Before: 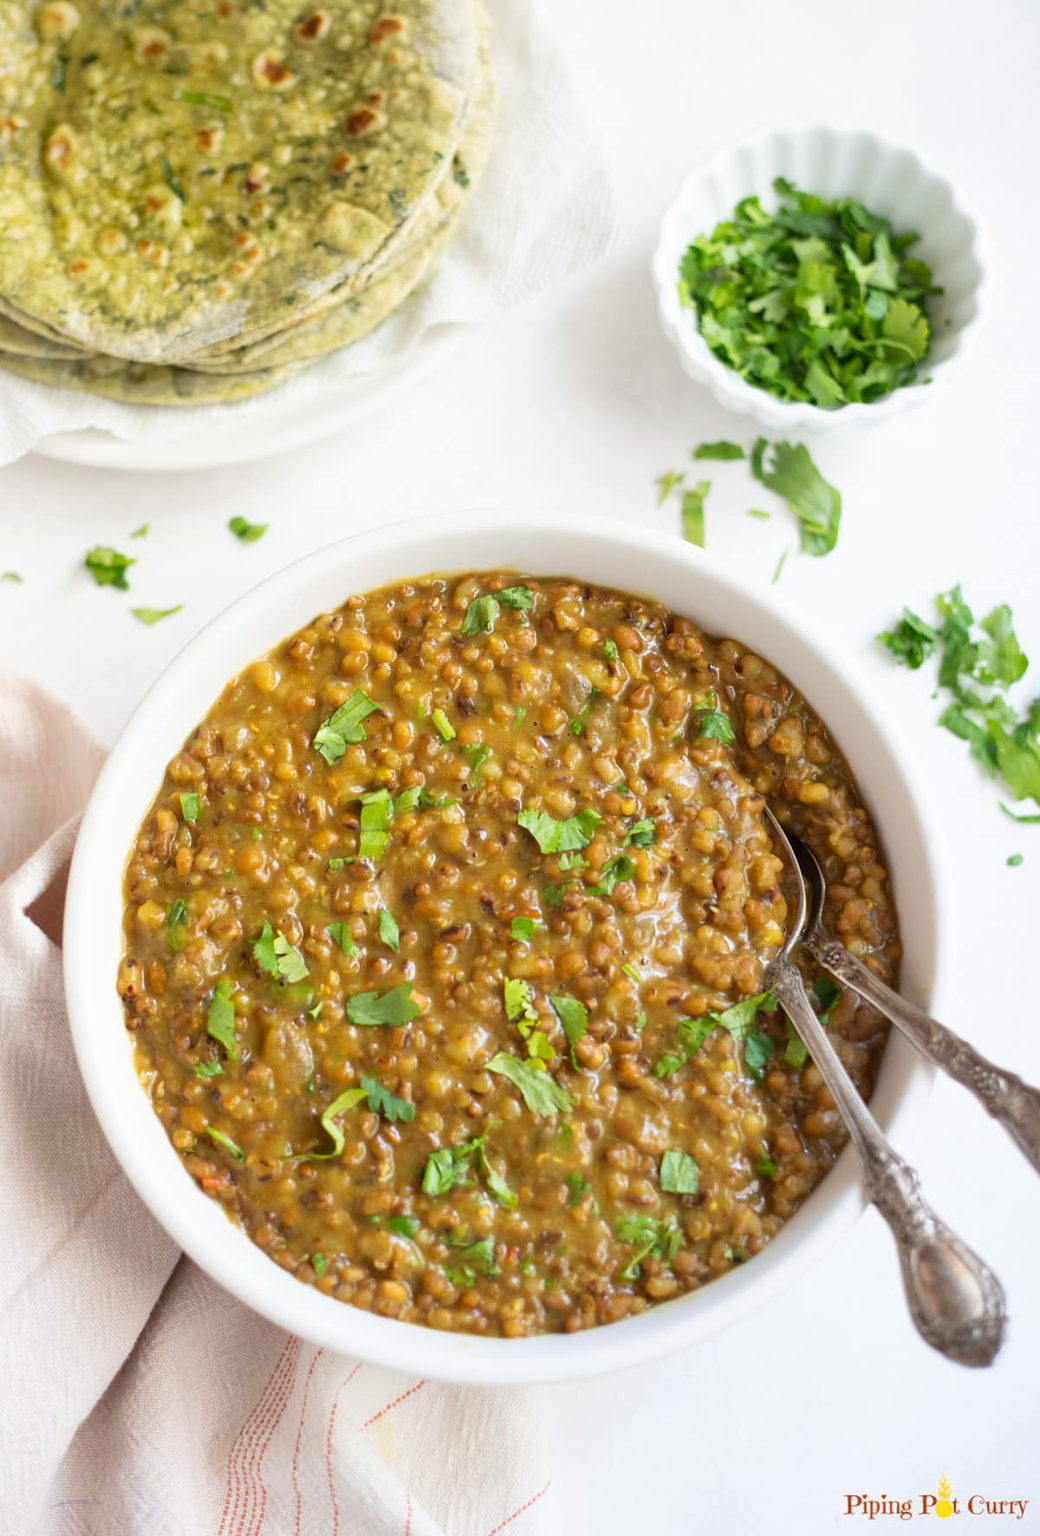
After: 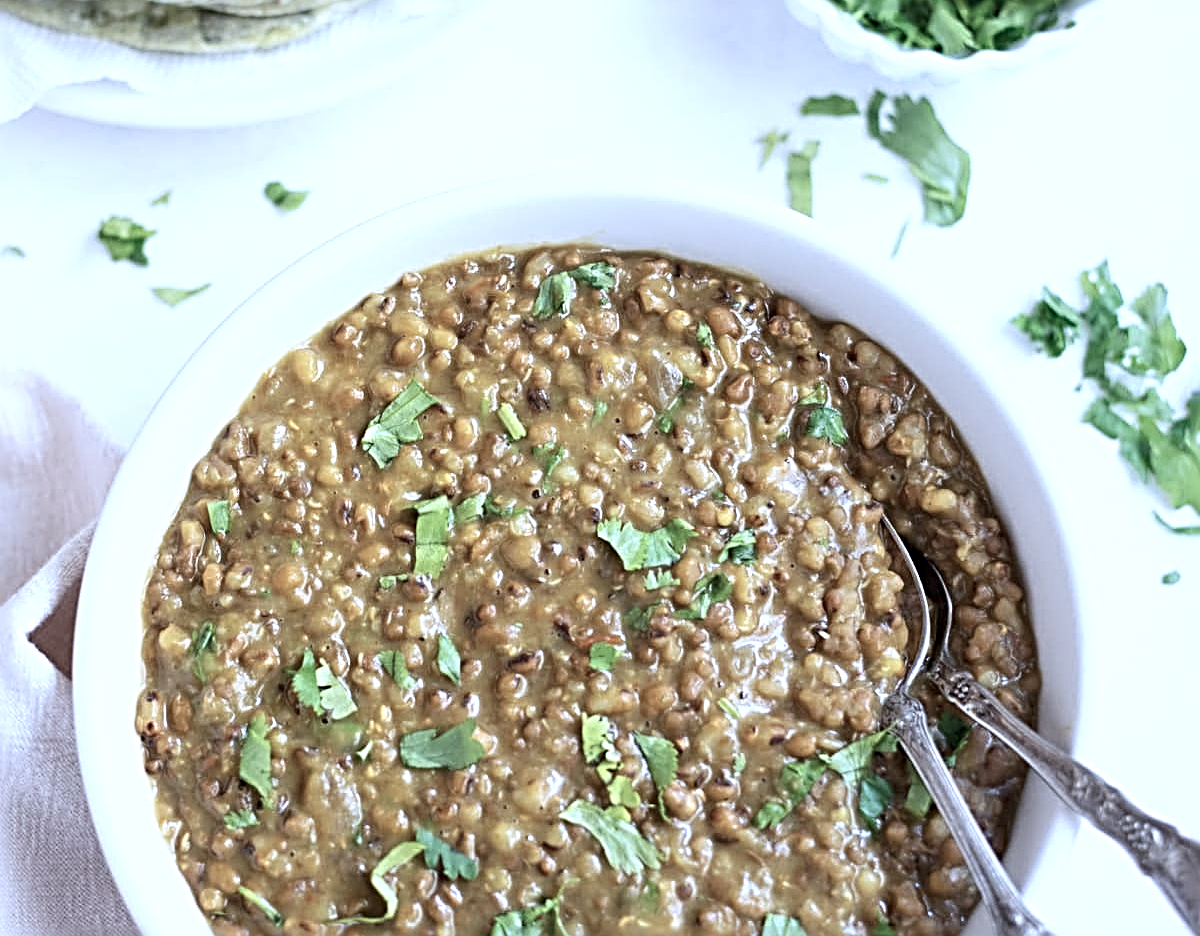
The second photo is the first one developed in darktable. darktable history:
exposure: exposure 0.2 EV, compensate highlight preservation false
sharpen: radius 3.726, amount 0.943
base curve: preserve colors none
local contrast: highlights 100%, shadows 102%, detail 119%, midtone range 0.2
crop and rotate: top 23.436%, bottom 23.739%
color calibration: illuminant as shot in camera, adaptation linear Bradford (ICC v4), x 0.408, y 0.406, temperature 3577.25 K, saturation algorithm version 1 (2020)
contrast brightness saturation: contrast 0.102, saturation -0.364
